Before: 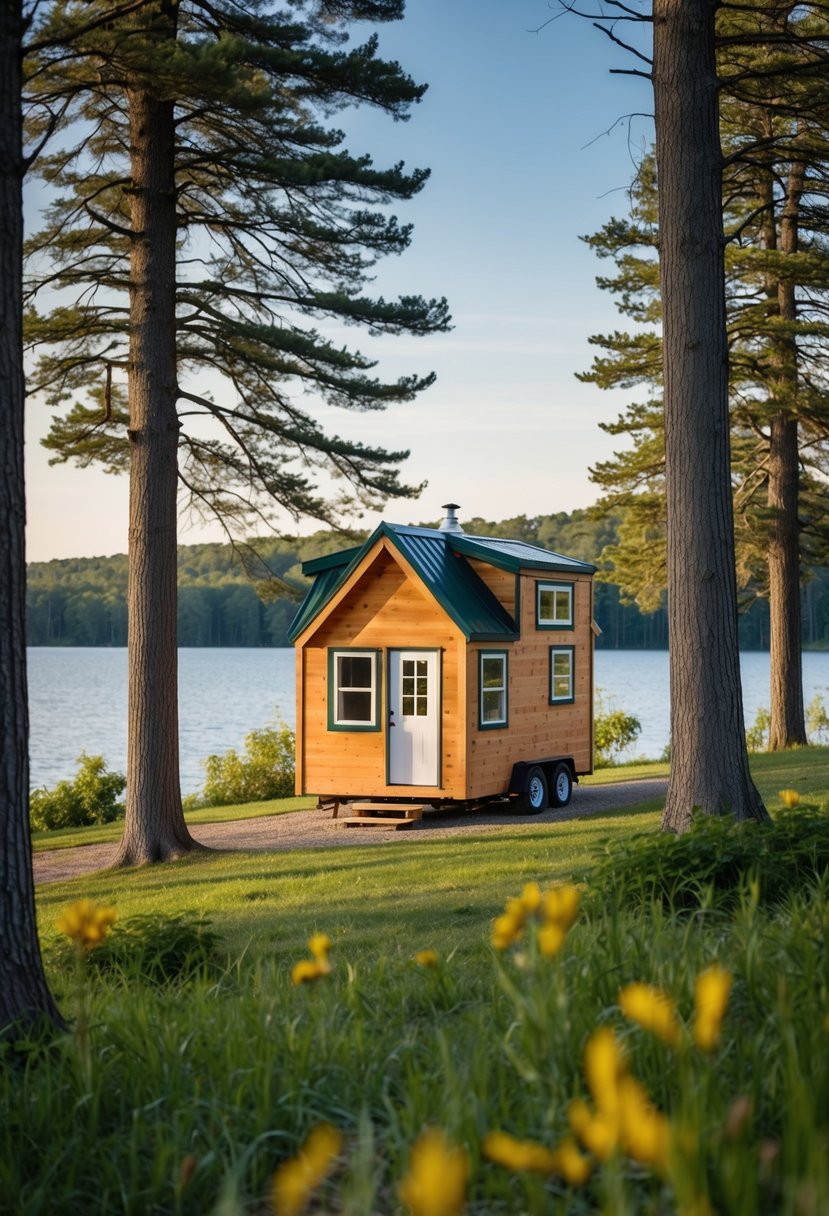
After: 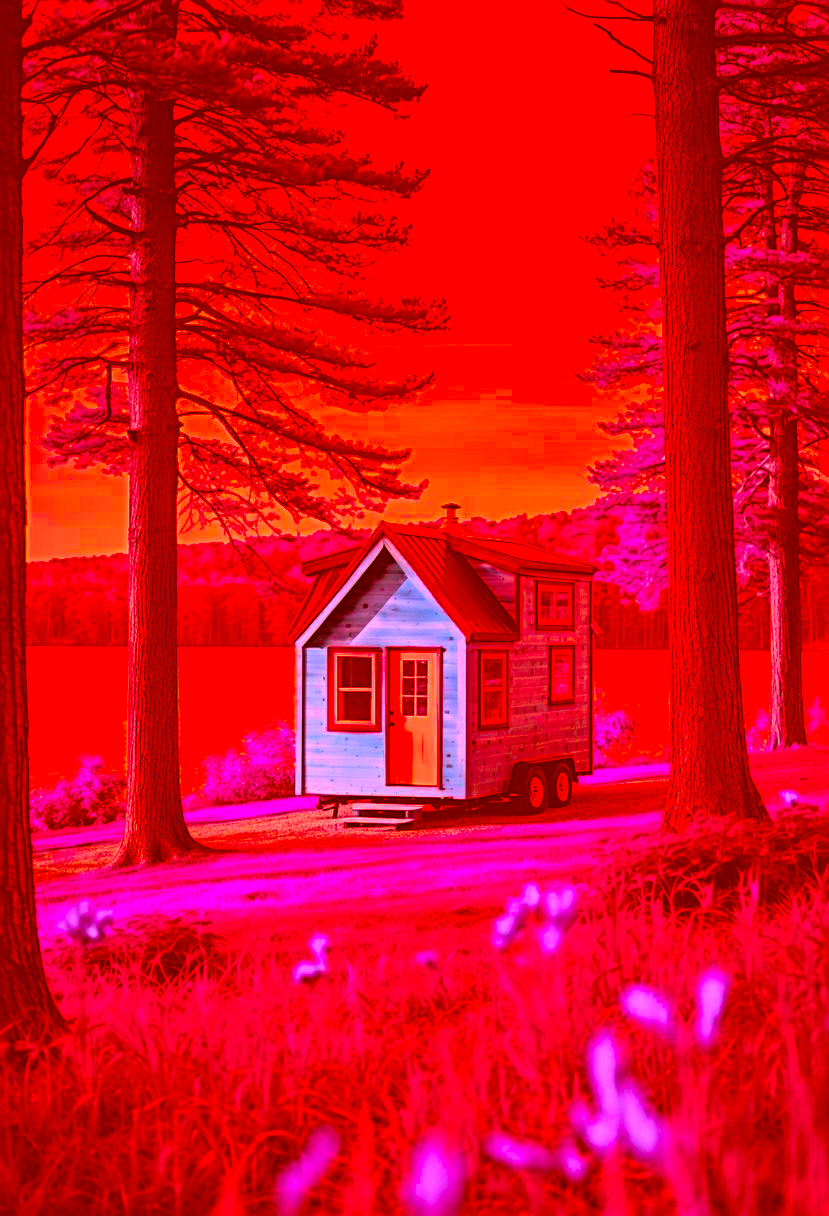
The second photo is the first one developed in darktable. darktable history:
local contrast: on, module defaults
sharpen: radius 3.986
color correction: highlights a* -38.92, highlights b* -39.79, shadows a* -39.52, shadows b* -39.84, saturation -2.95
